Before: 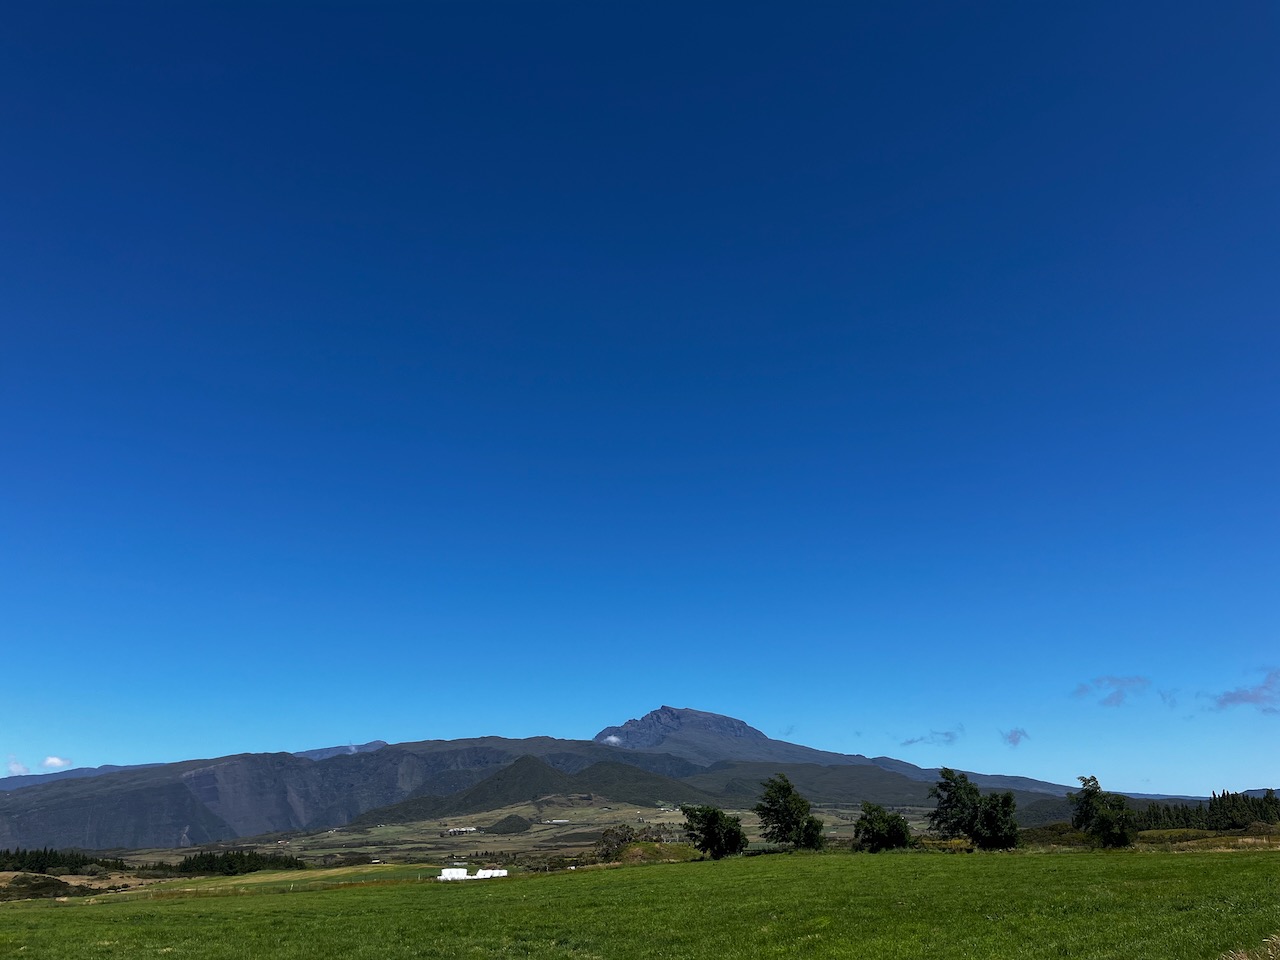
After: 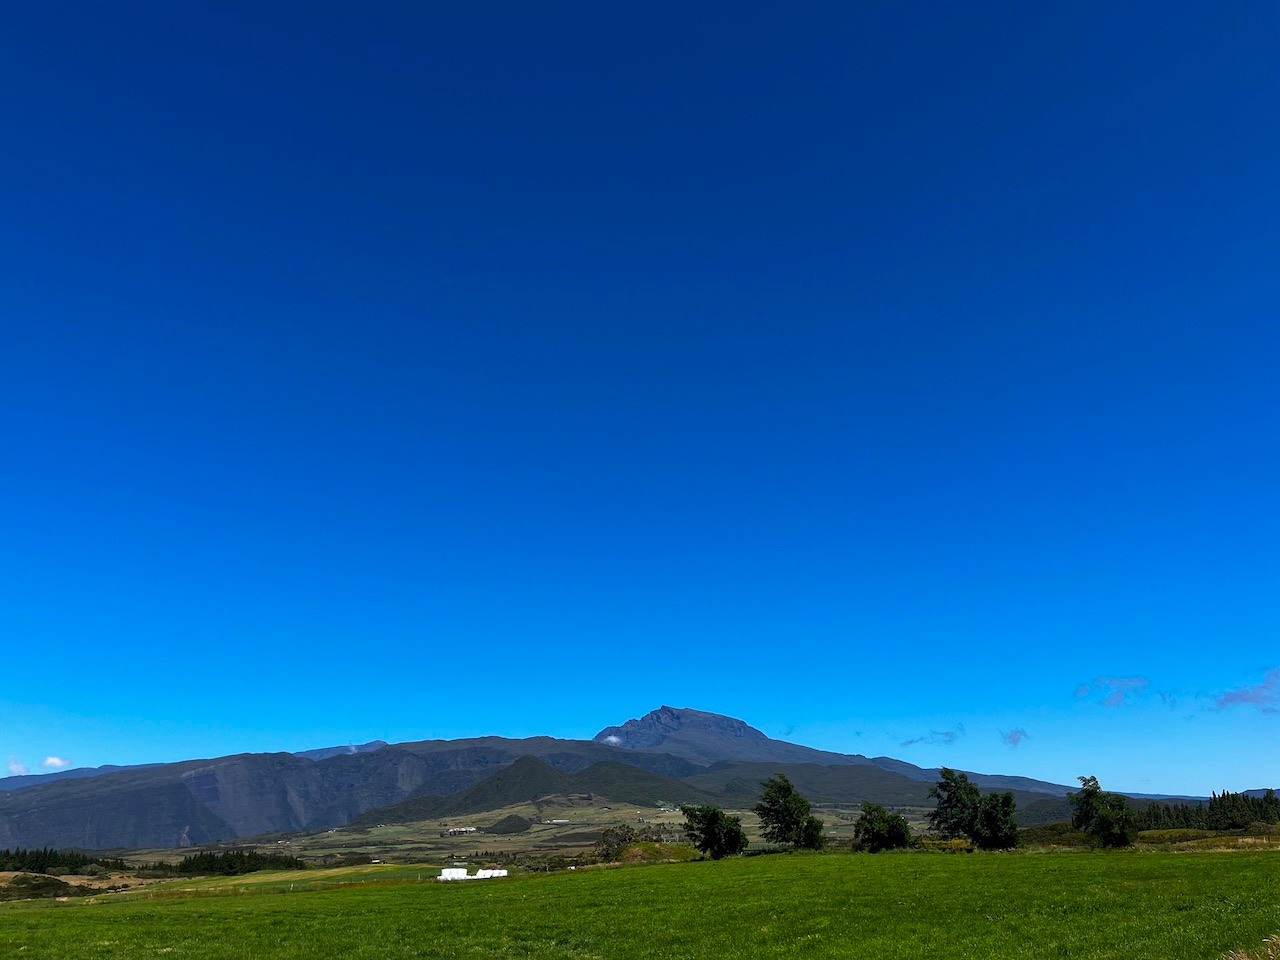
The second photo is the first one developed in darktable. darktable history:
color correction: highlights b* -0.031, saturation 1.28
